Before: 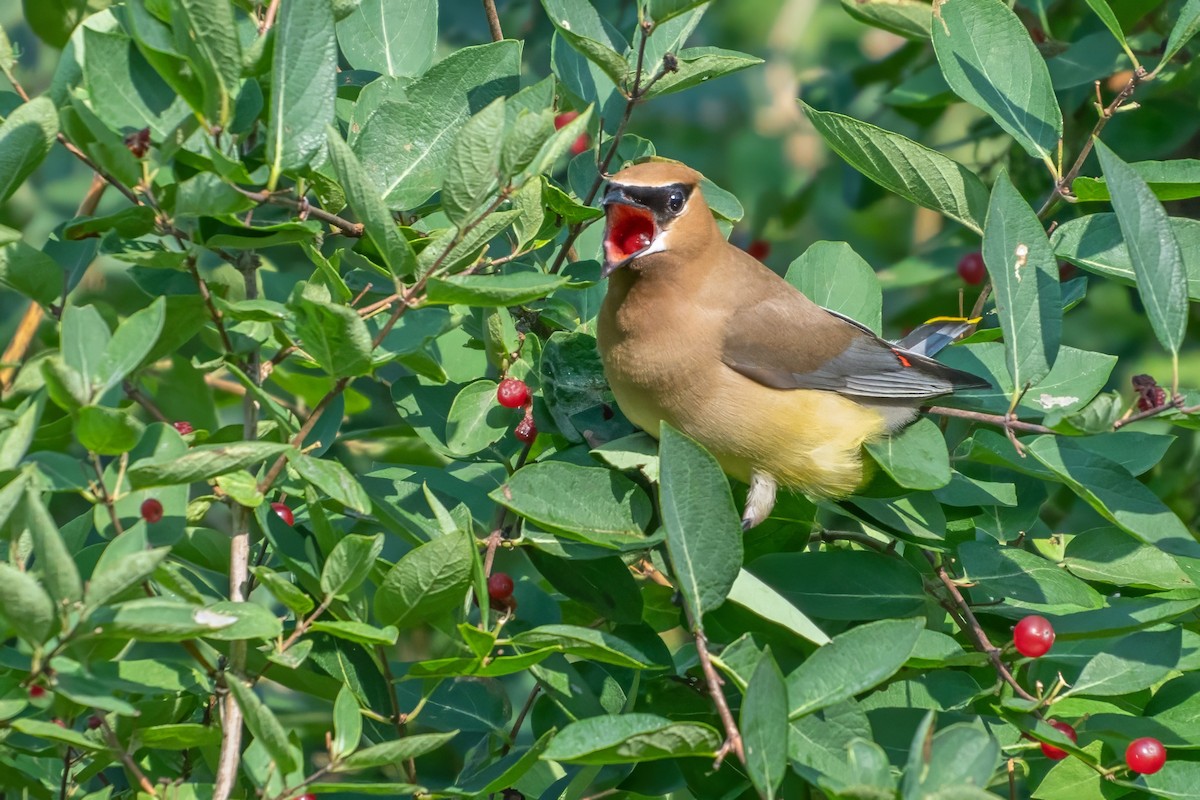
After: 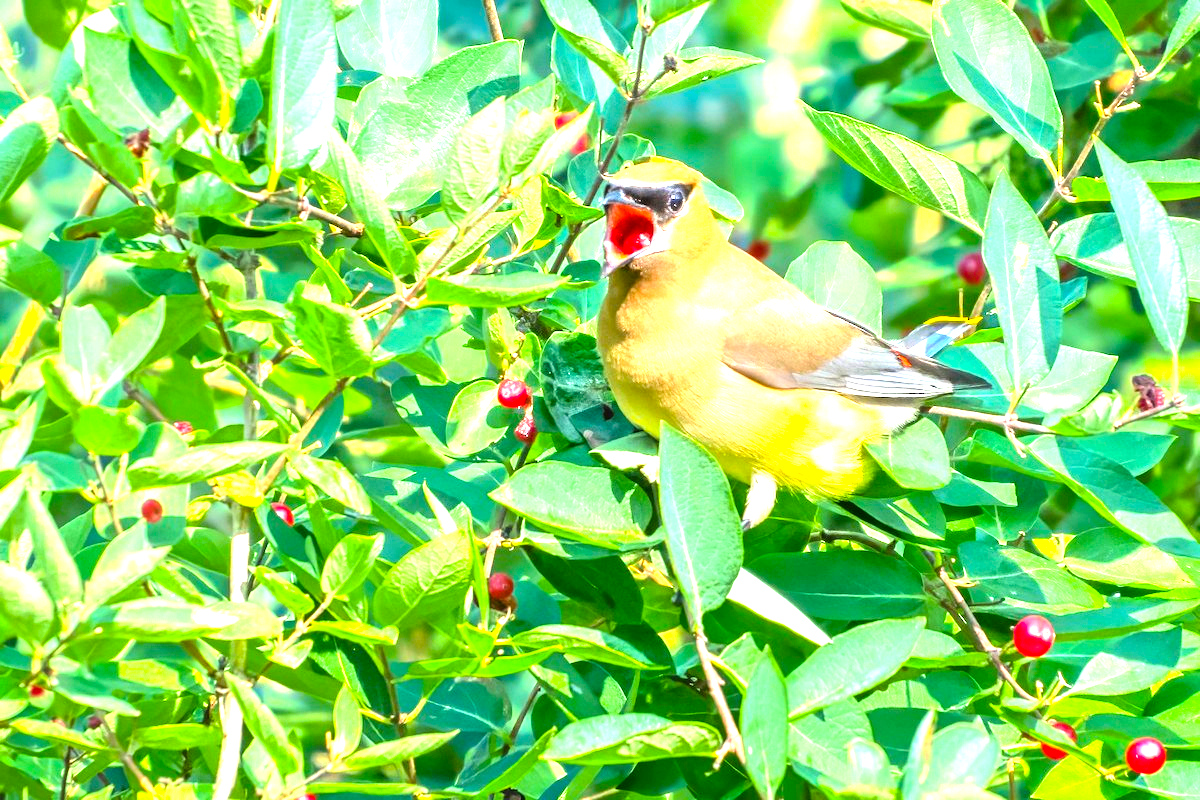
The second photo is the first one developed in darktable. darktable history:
contrast brightness saturation: contrast 0.098, brightness 0.024, saturation 0.02
exposure: exposure 1.201 EV, compensate exposure bias true, compensate highlight preservation false
color balance rgb: perceptual saturation grading › global saturation 29.816%, global vibrance 20%
tone equalizer: -8 EV -1.08 EV, -7 EV -0.989 EV, -6 EV -0.86 EV, -5 EV -0.605 EV, -3 EV 0.599 EV, -2 EV 0.848 EV, -1 EV 0.985 EV, +0 EV 1.06 EV
